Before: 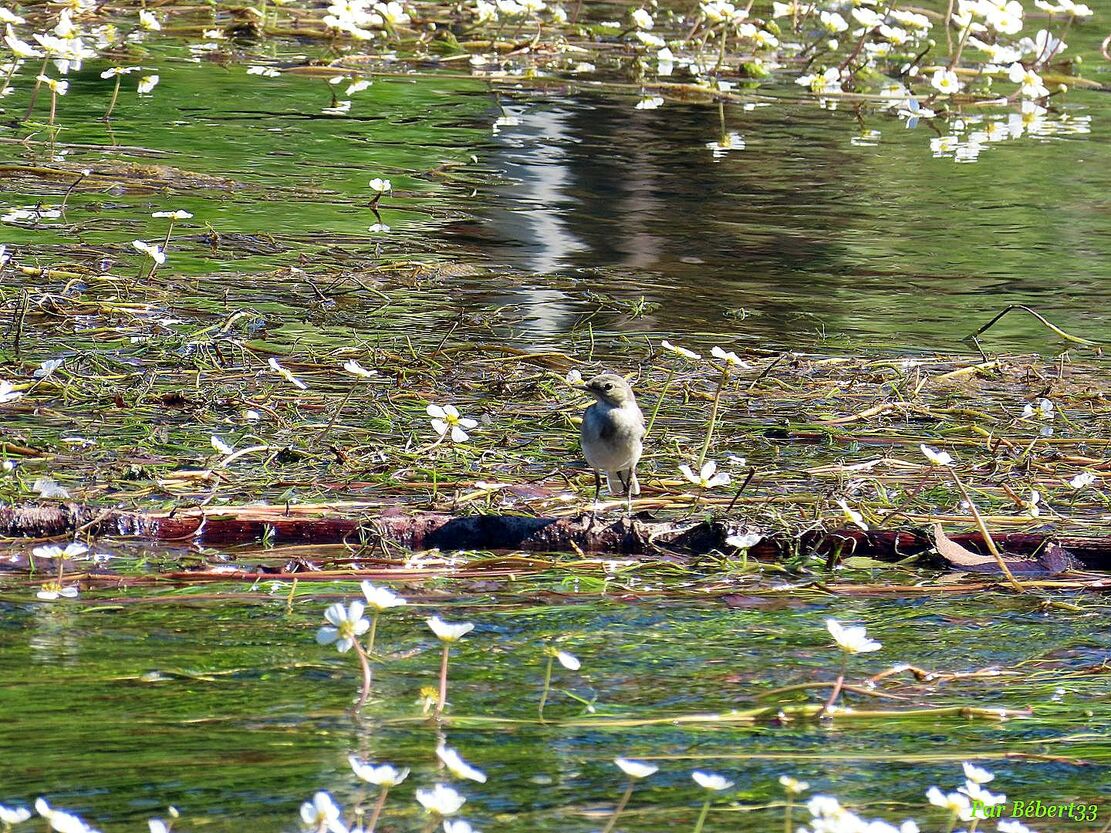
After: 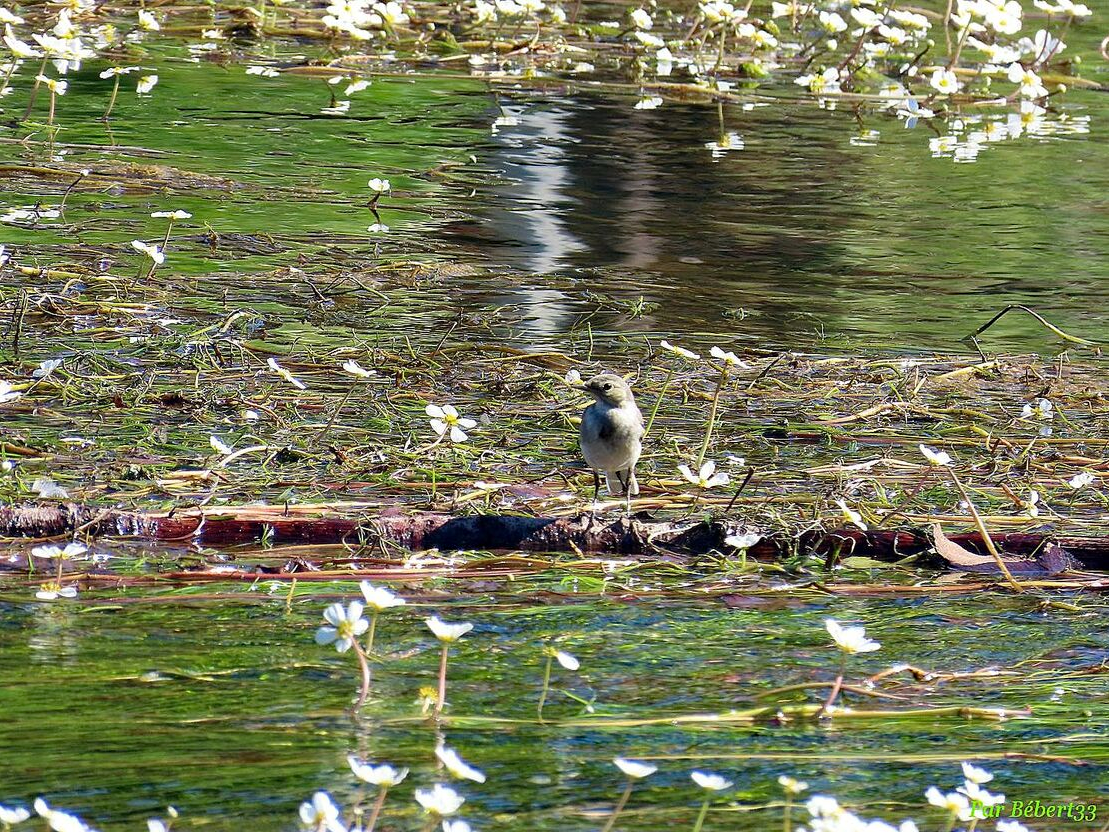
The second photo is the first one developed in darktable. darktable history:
crop and rotate: left 0.126%
haze removal: compatibility mode true, adaptive false
